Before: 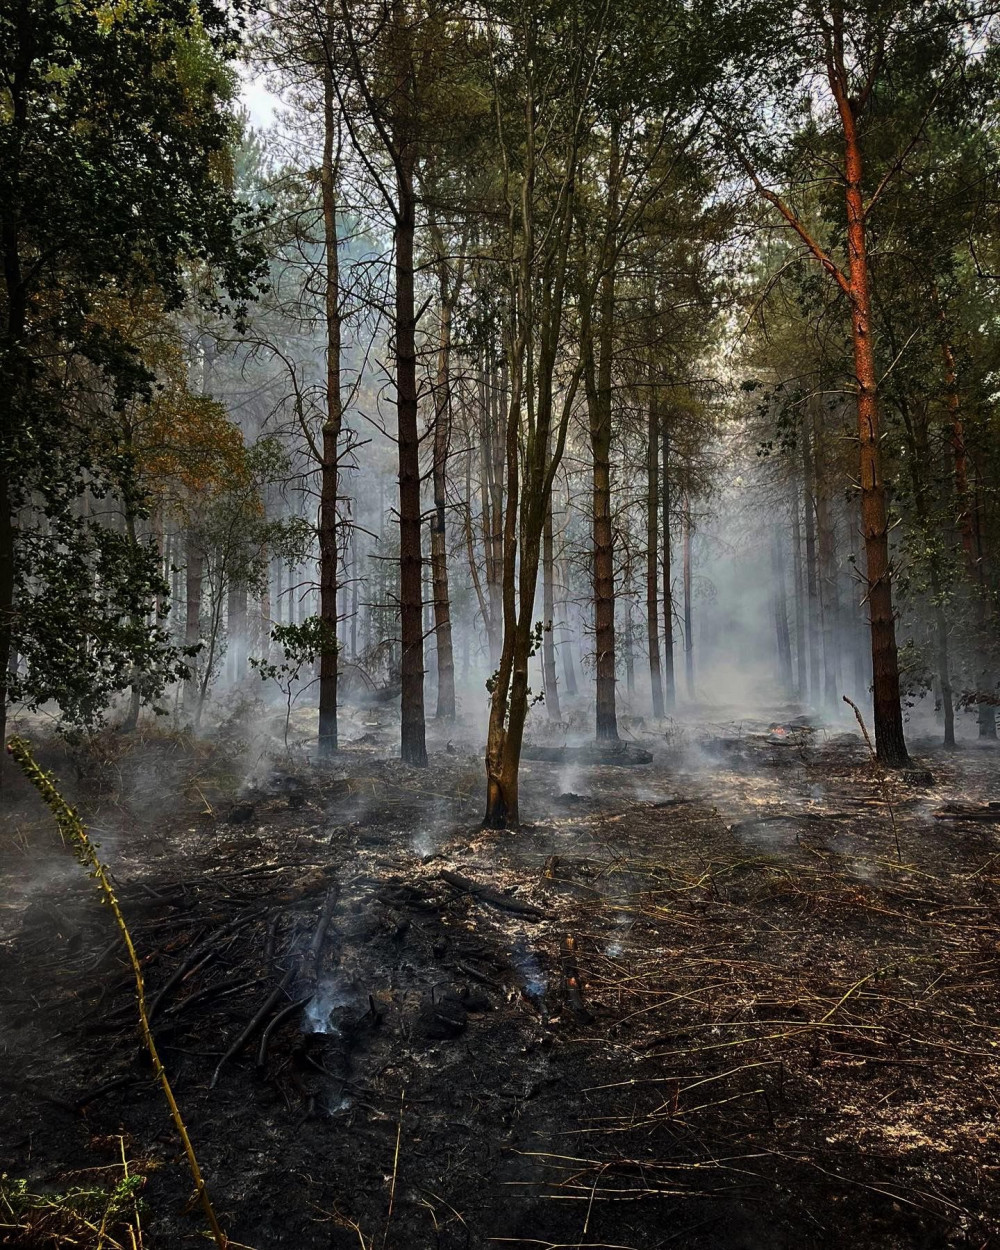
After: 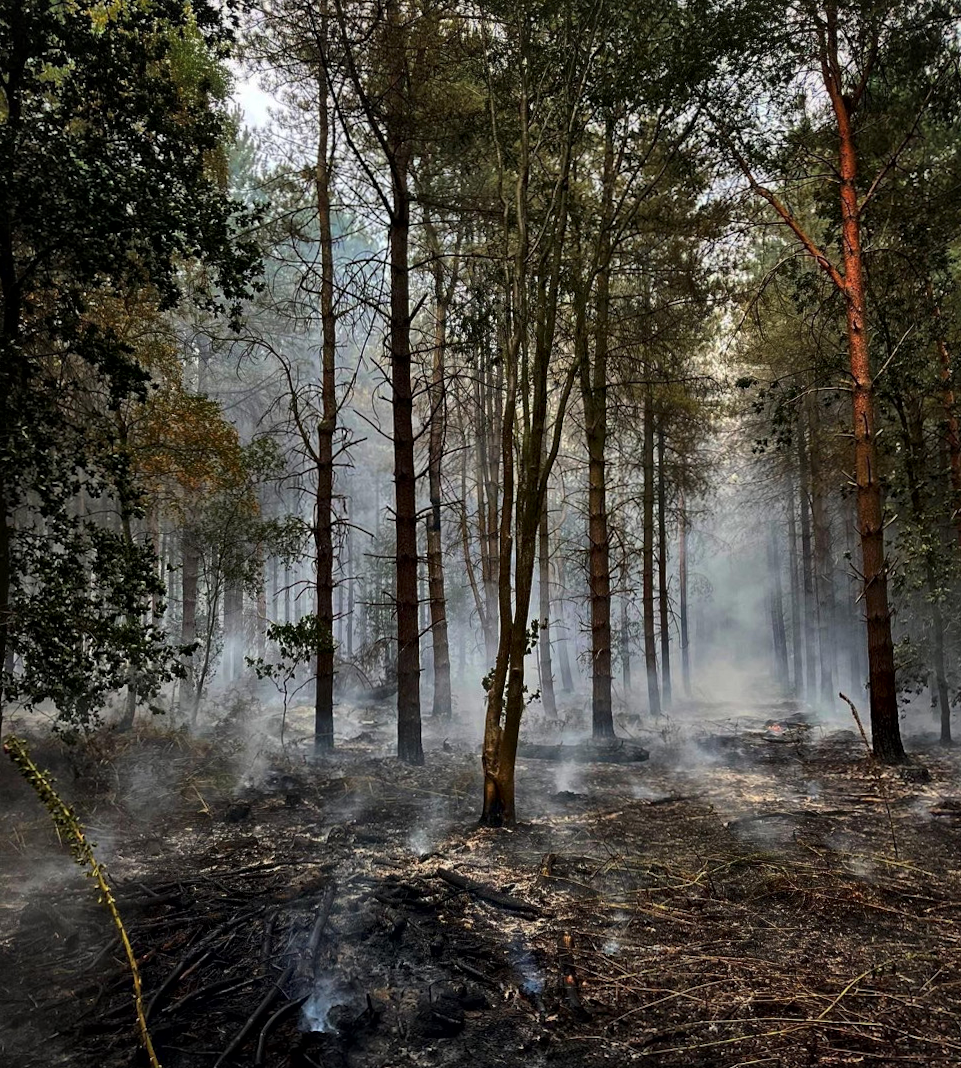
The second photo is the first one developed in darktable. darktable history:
crop and rotate: angle 0.2°, left 0.275%, right 3.127%, bottom 14.18%
local contrast: mode bilateral grid, contrast 20, coarseness 50, detail 140%, midtone range 0.2
